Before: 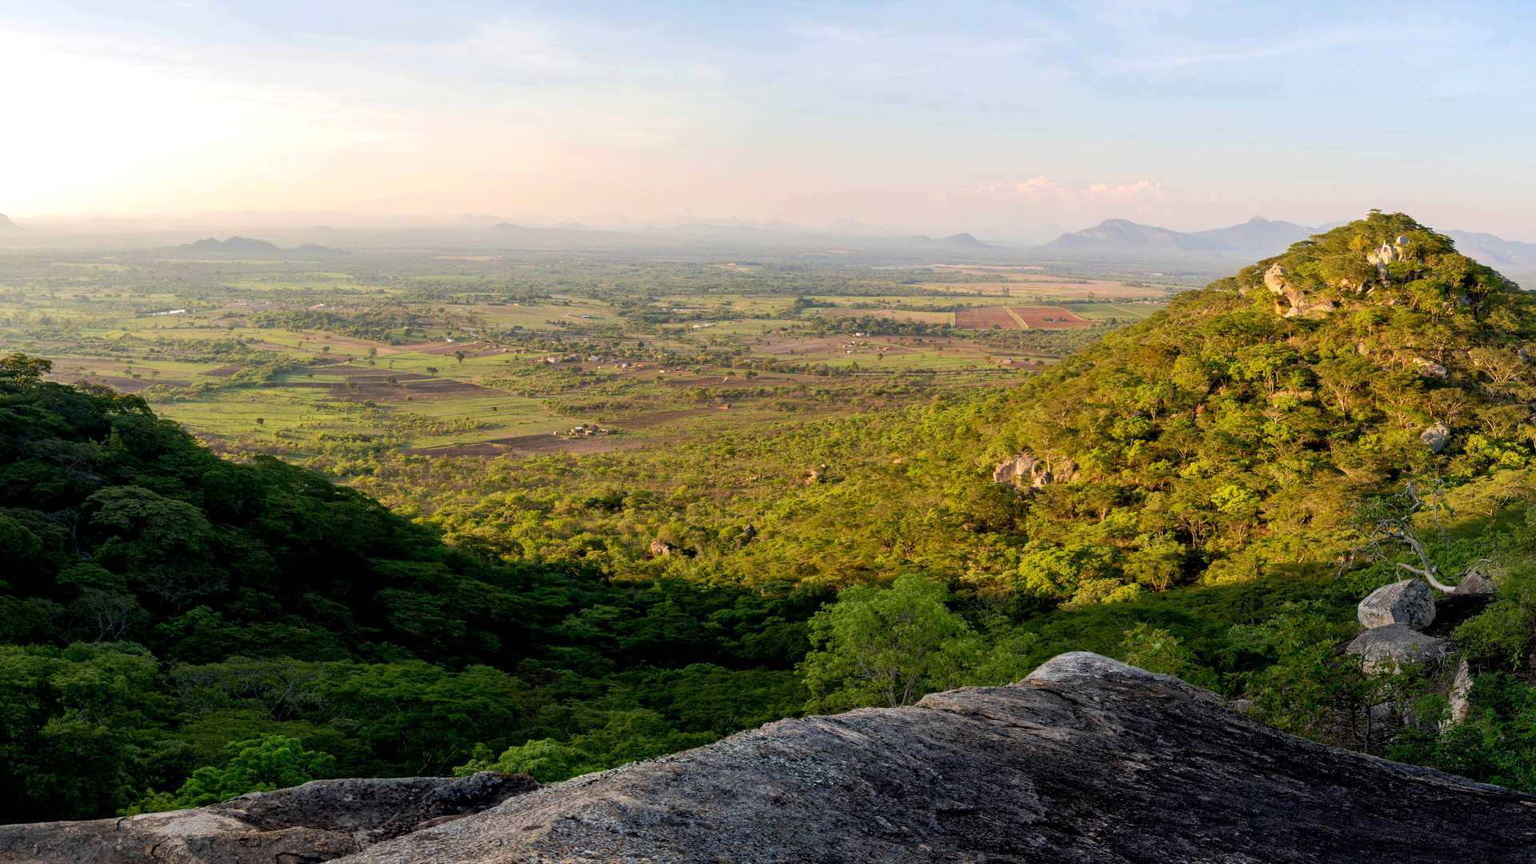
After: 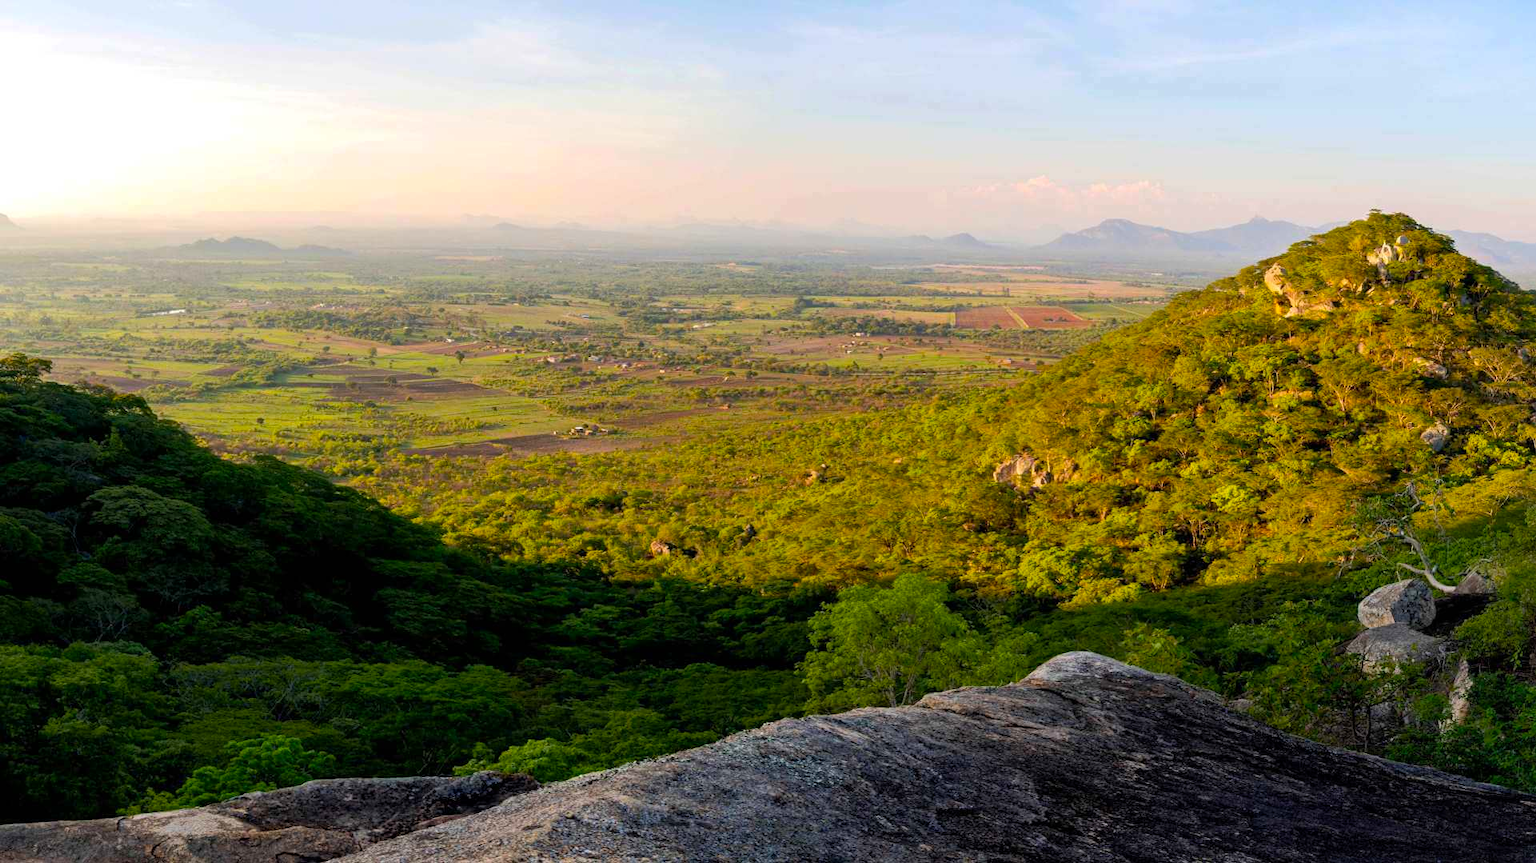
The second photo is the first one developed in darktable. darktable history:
white balance: emerald 1
color balance rgb: perceptual saturation grading › global saturation 20%, global vibrance 20%
